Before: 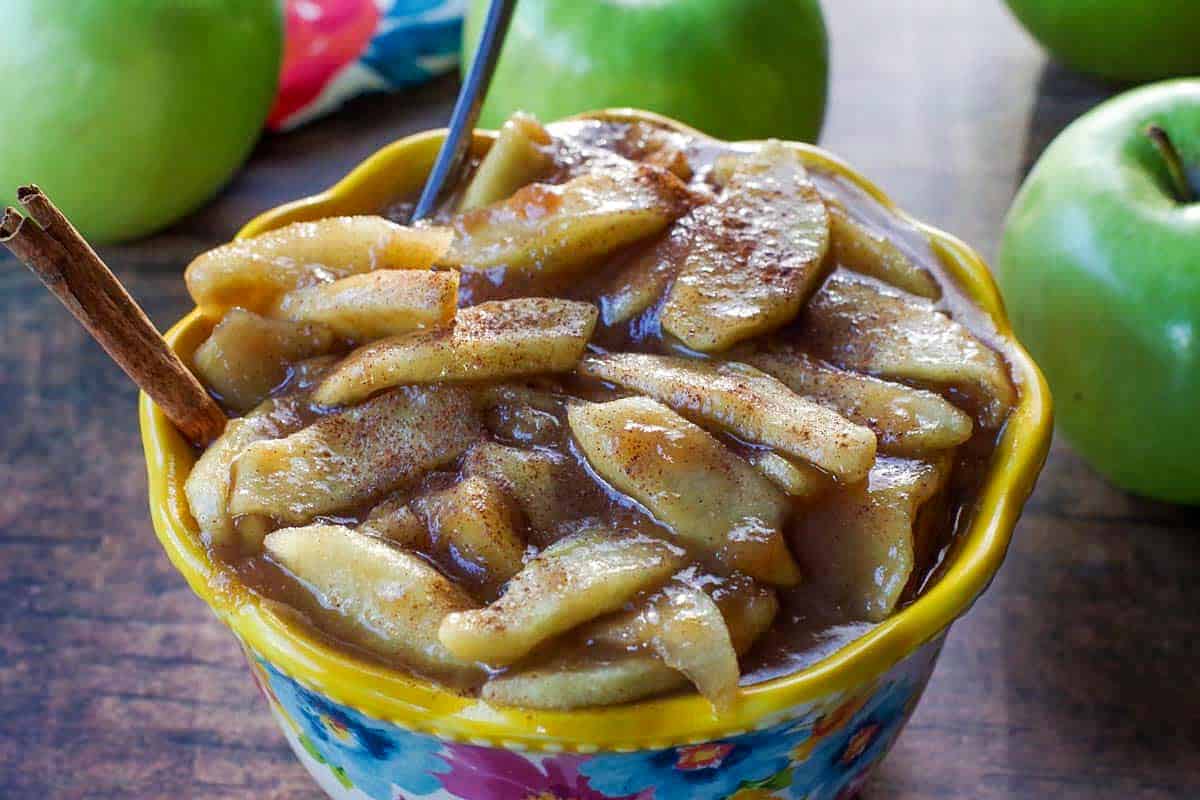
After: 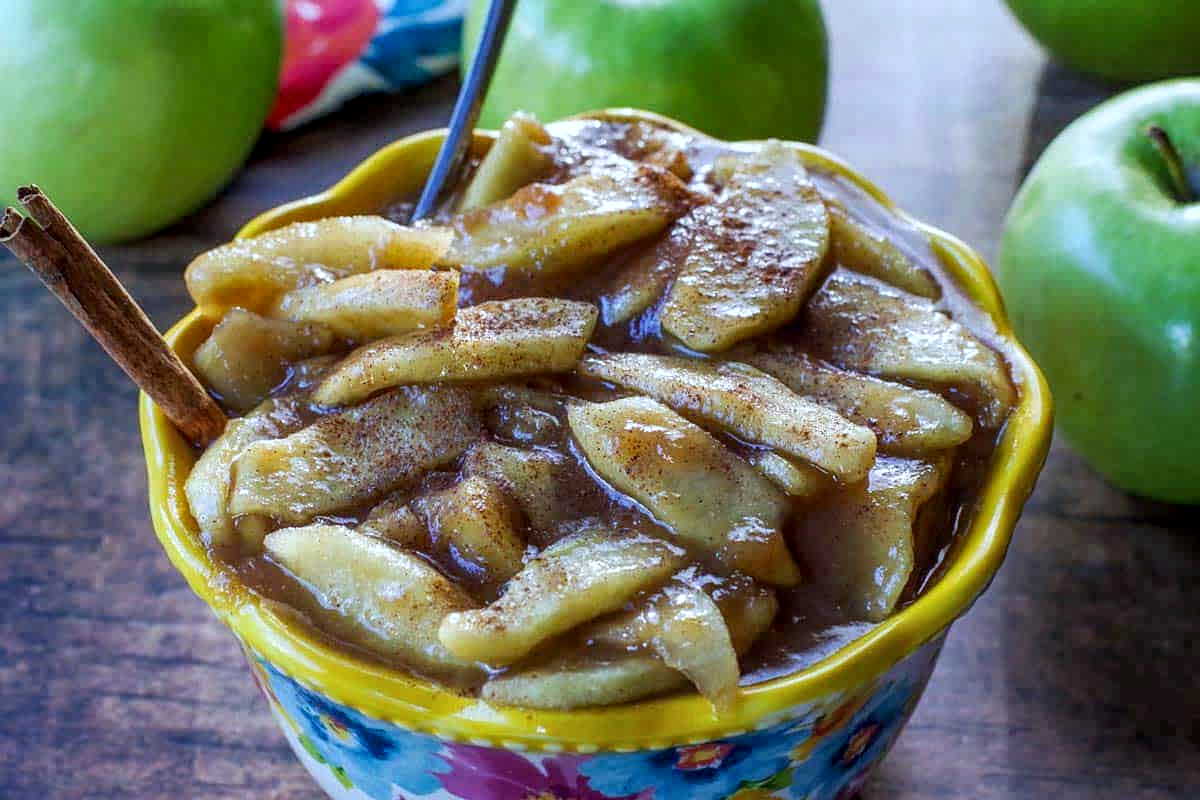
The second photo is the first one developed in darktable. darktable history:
white balance: red 0.924, blue 1.095
local contrast: on, module defaults
